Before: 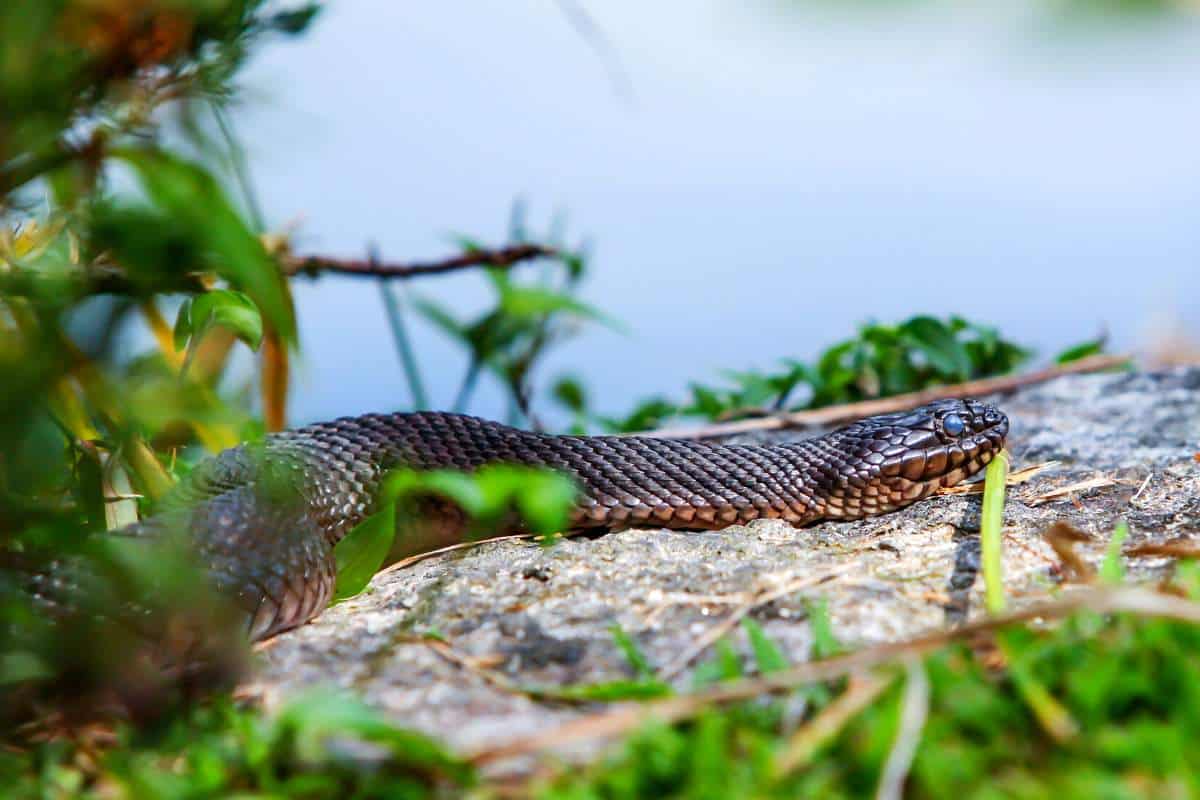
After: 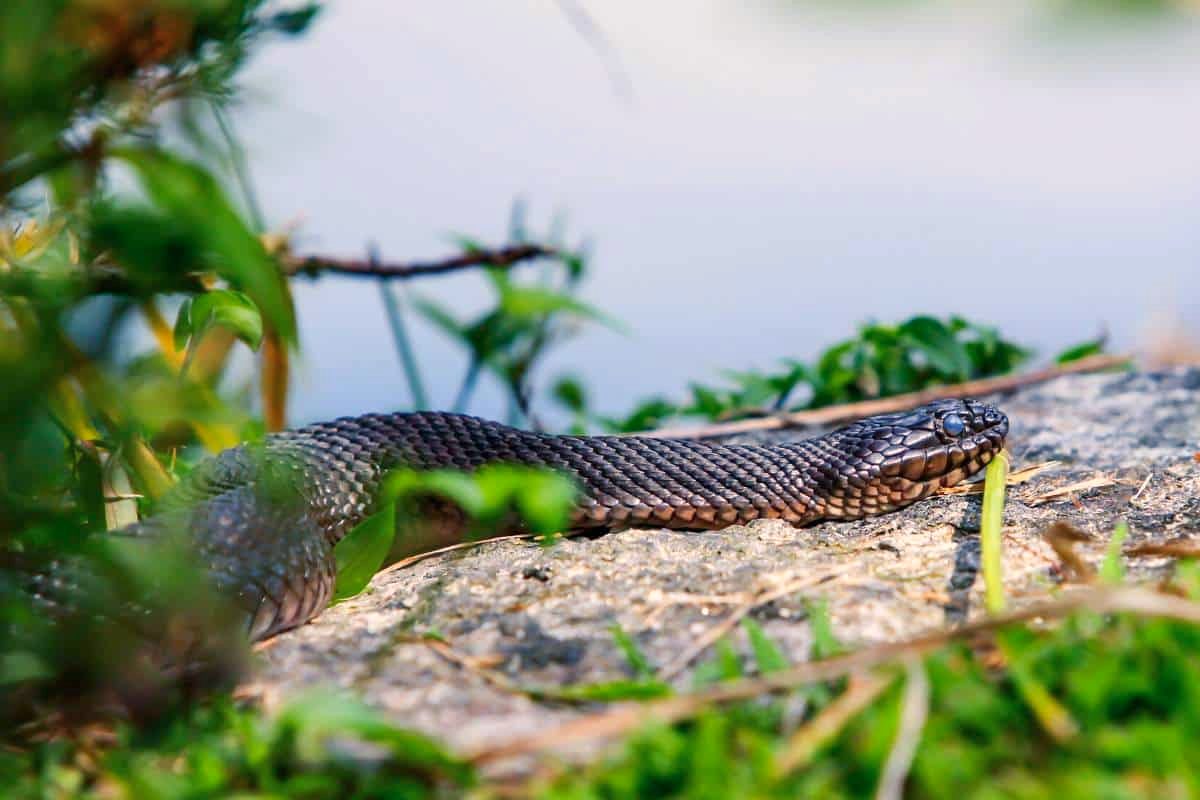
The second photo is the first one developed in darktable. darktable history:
color balance: contrast fulcrum 17.78%
color balance rgb: shadows lift › chroma 5.41%, shadows lift › hue 240°, highlights gain › chroma 3.74%, highlights gain › hue 60°, saturation formula JzAzBz (2021)
